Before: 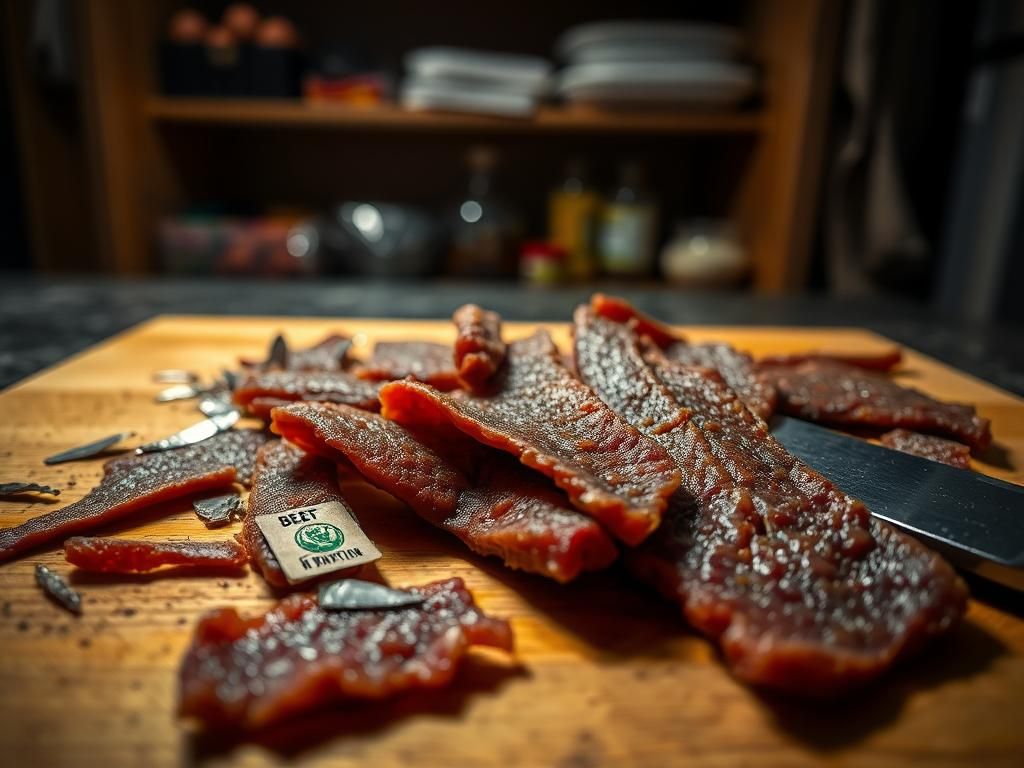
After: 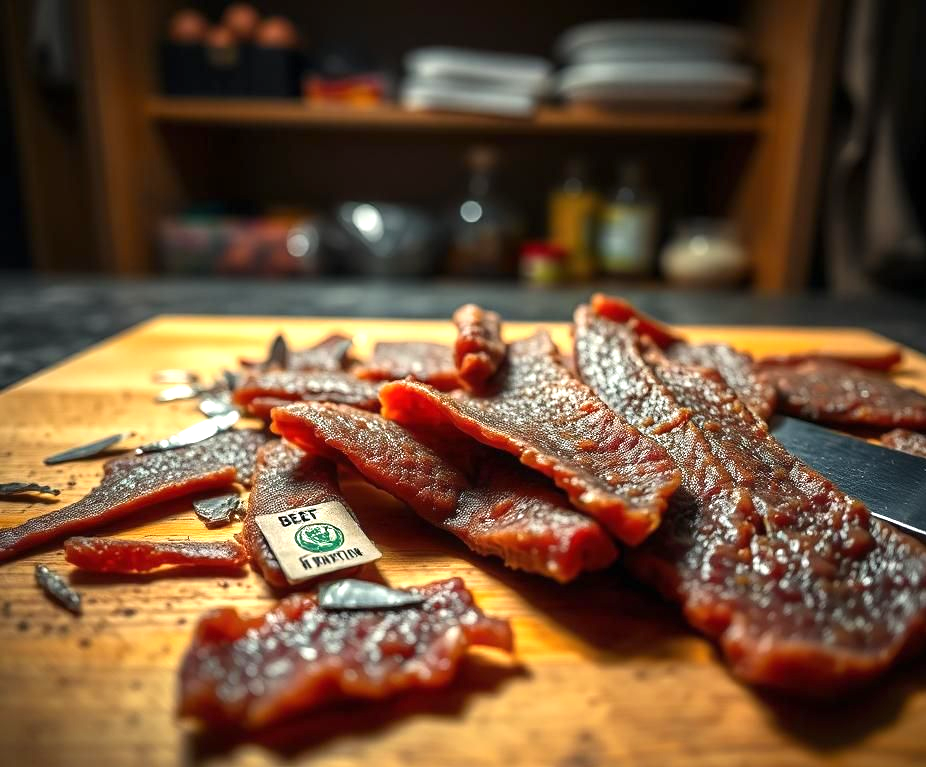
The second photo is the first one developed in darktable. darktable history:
exposure: black level correction 0, exposure 0.7 EV, compensate exposure bias true, compensate highlight preservation false
crop: right 9.509%, bottom 0.031%
